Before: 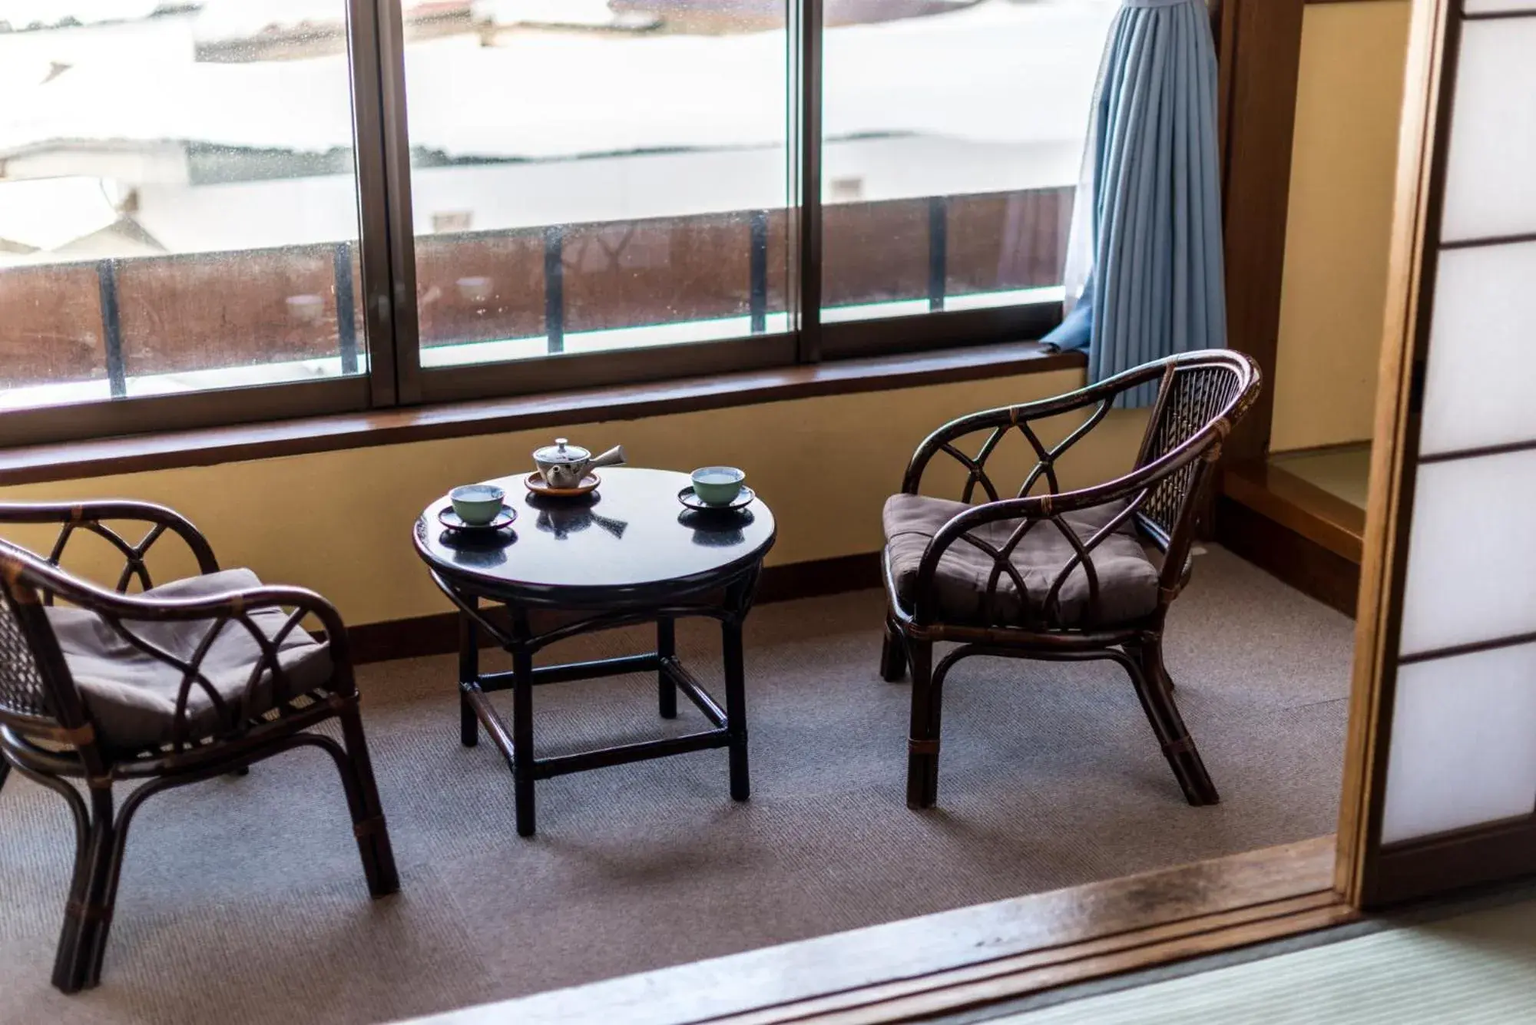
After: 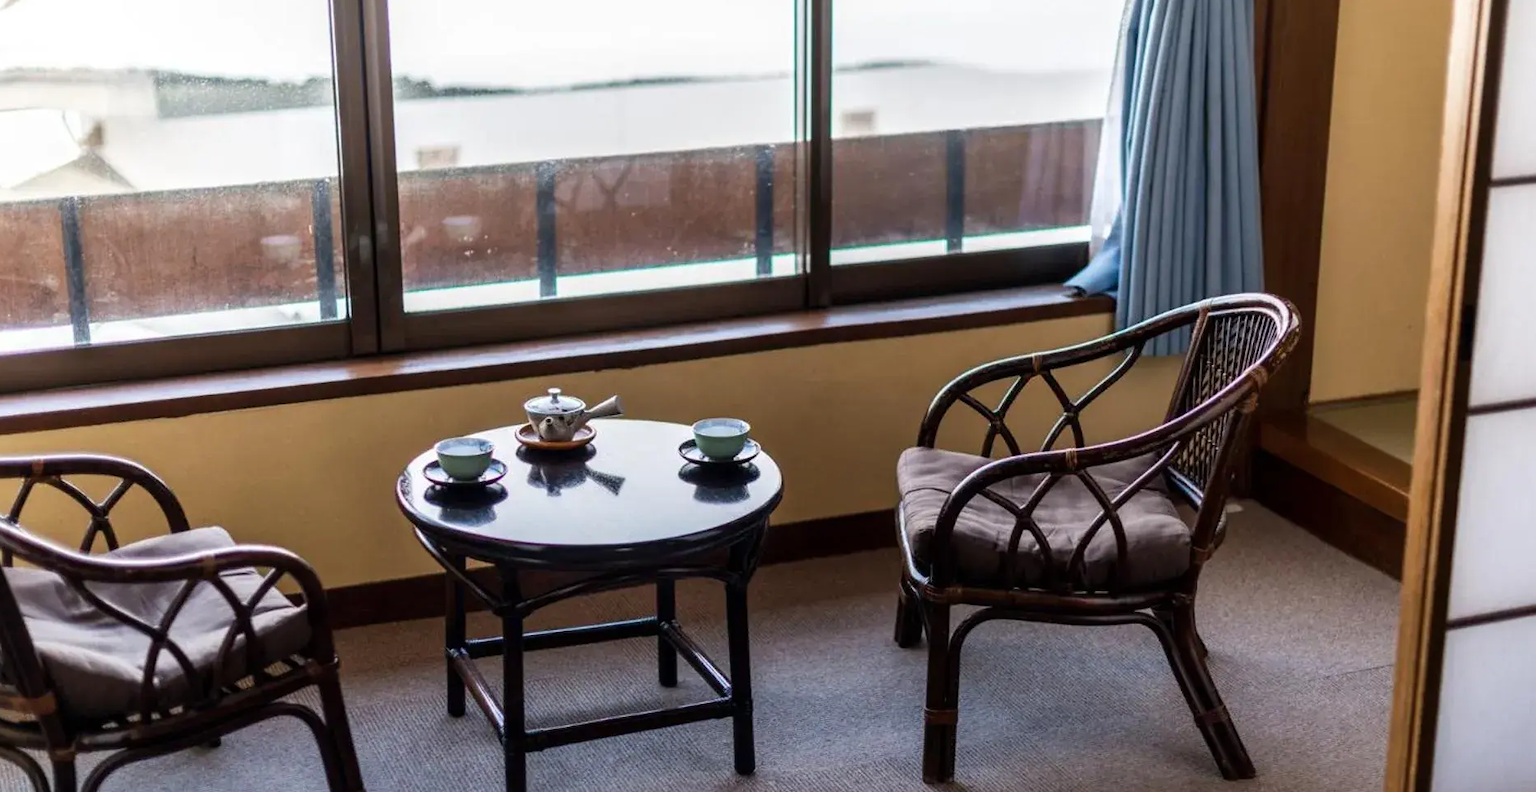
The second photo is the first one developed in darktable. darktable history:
crop: left 2.737%, top 7.287%, right 3.421%, bottom 20.179%
color balance rgb: saturation formula JzAzBz (2021)
